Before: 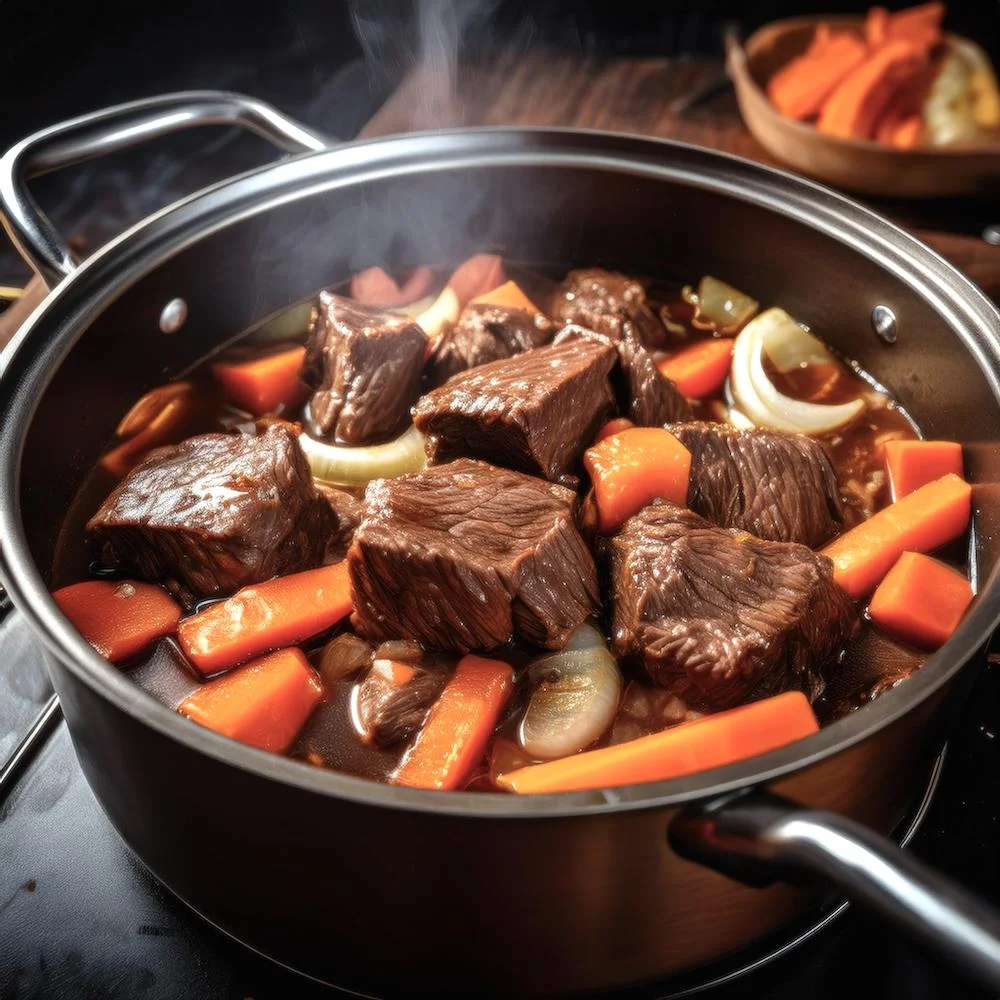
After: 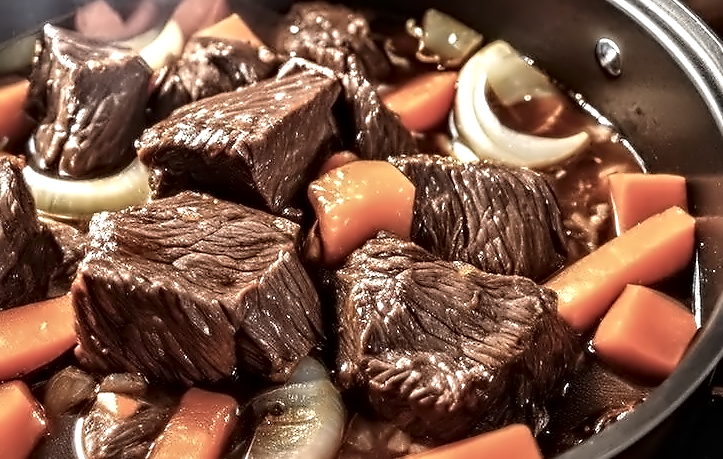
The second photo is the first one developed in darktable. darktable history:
contrast brightness saturation: contrast 0.06, brightness -0.013, saturation -0.244
contrast equalizer: y [[0.5, 0.542, 0.583, 0.625, 0.667, 0.708], [0.5 ×6], [0.5 ×6], [0, 0.033, 0.067, 0.1, 0.133, 0.167], [0, 0.05, 0.1, 0.15, 0.2, 0.25]]
crop and rotate: left 27.603%, top 26.711%, bottom 27.349%
sharpen: amount 0.495
